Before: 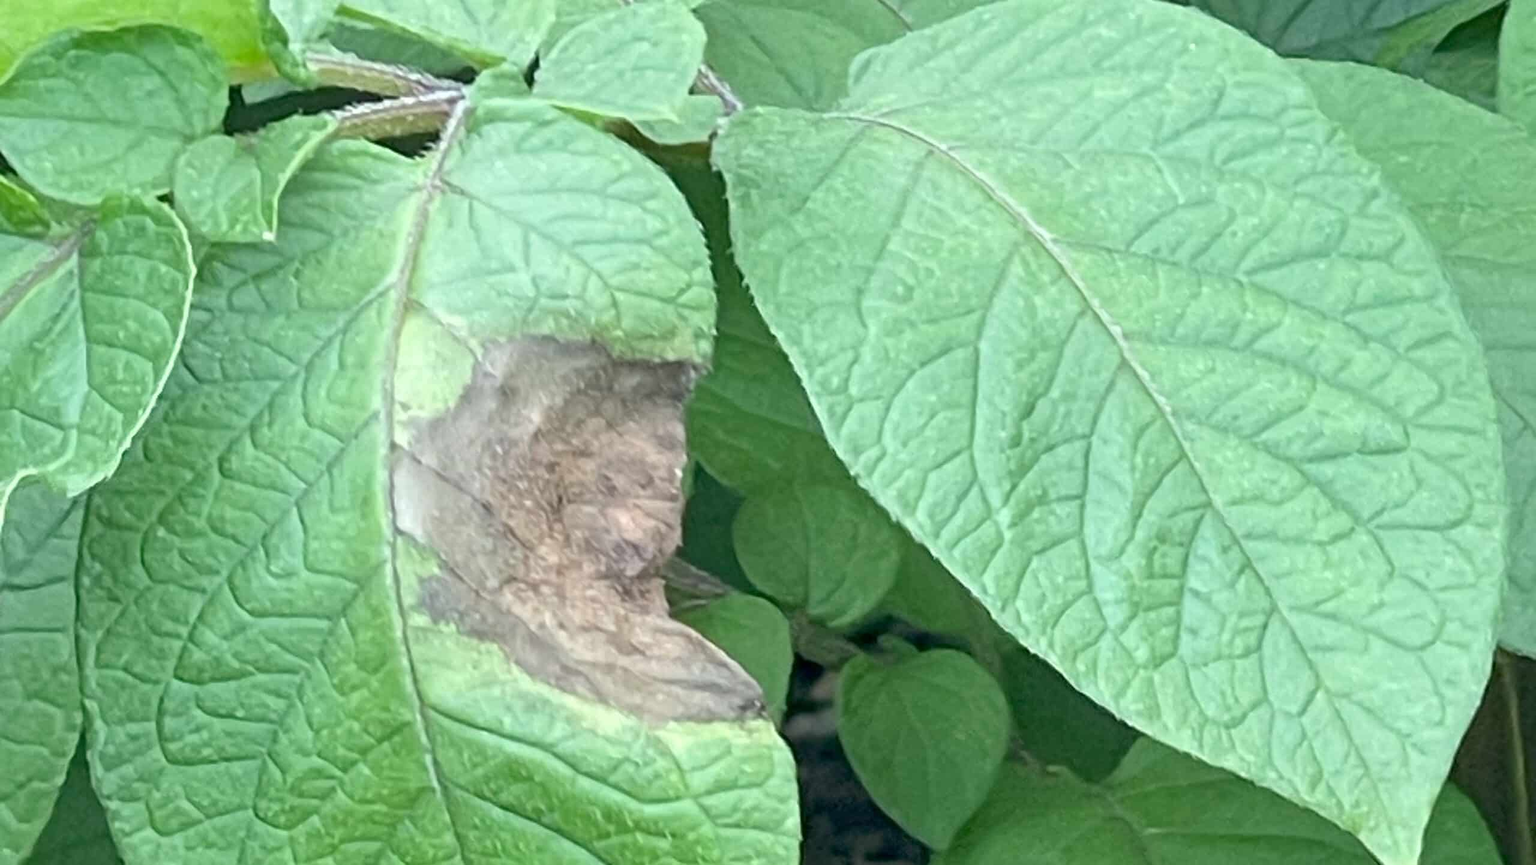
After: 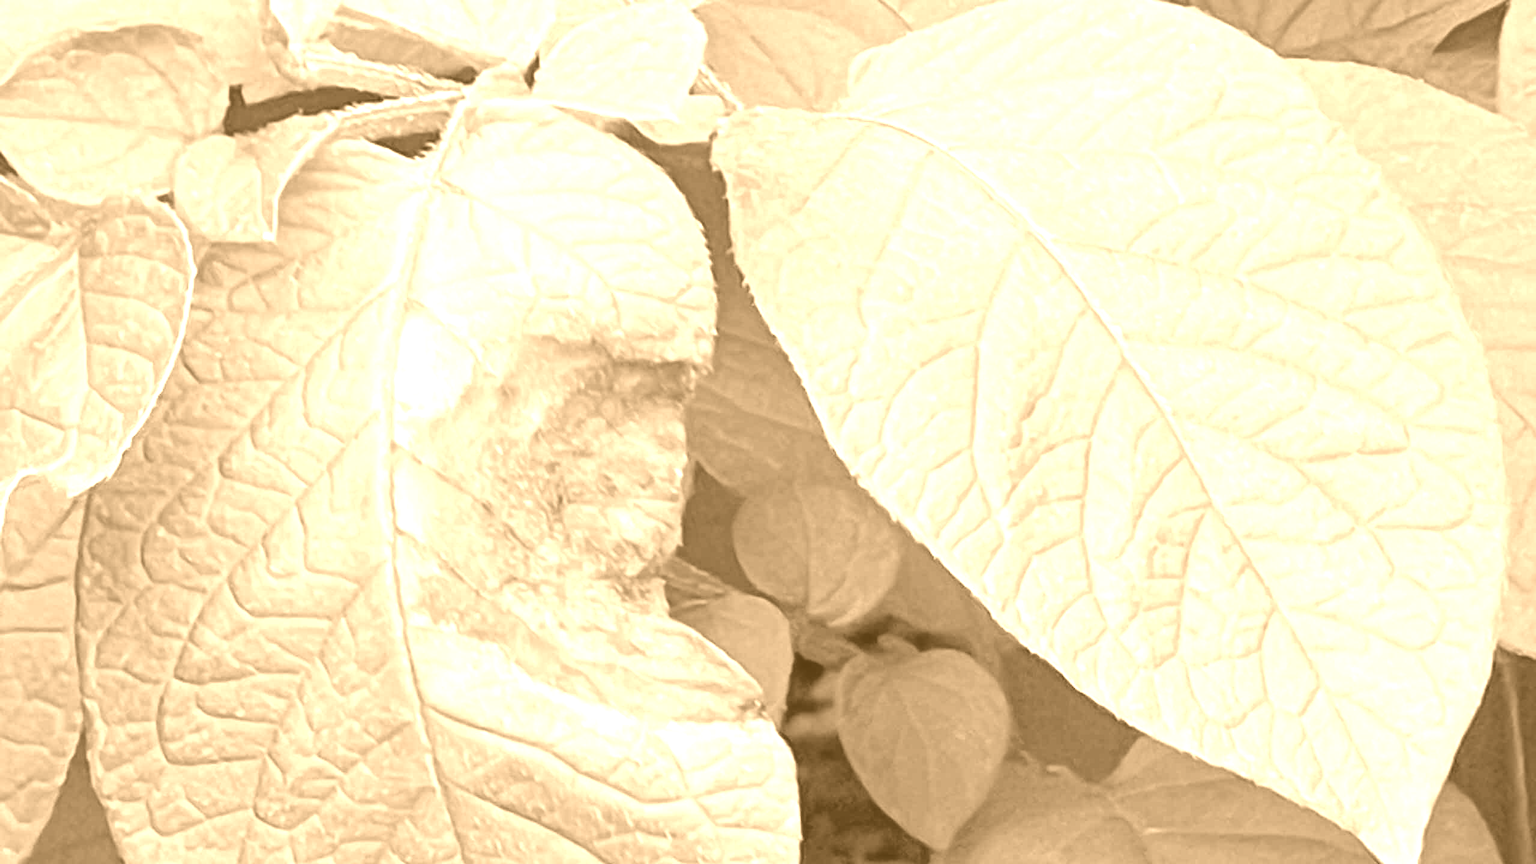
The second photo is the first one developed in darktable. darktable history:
rotate and perspective: crop left 0, crop top 0
colorize: hue 28.8°, source mix 100%
